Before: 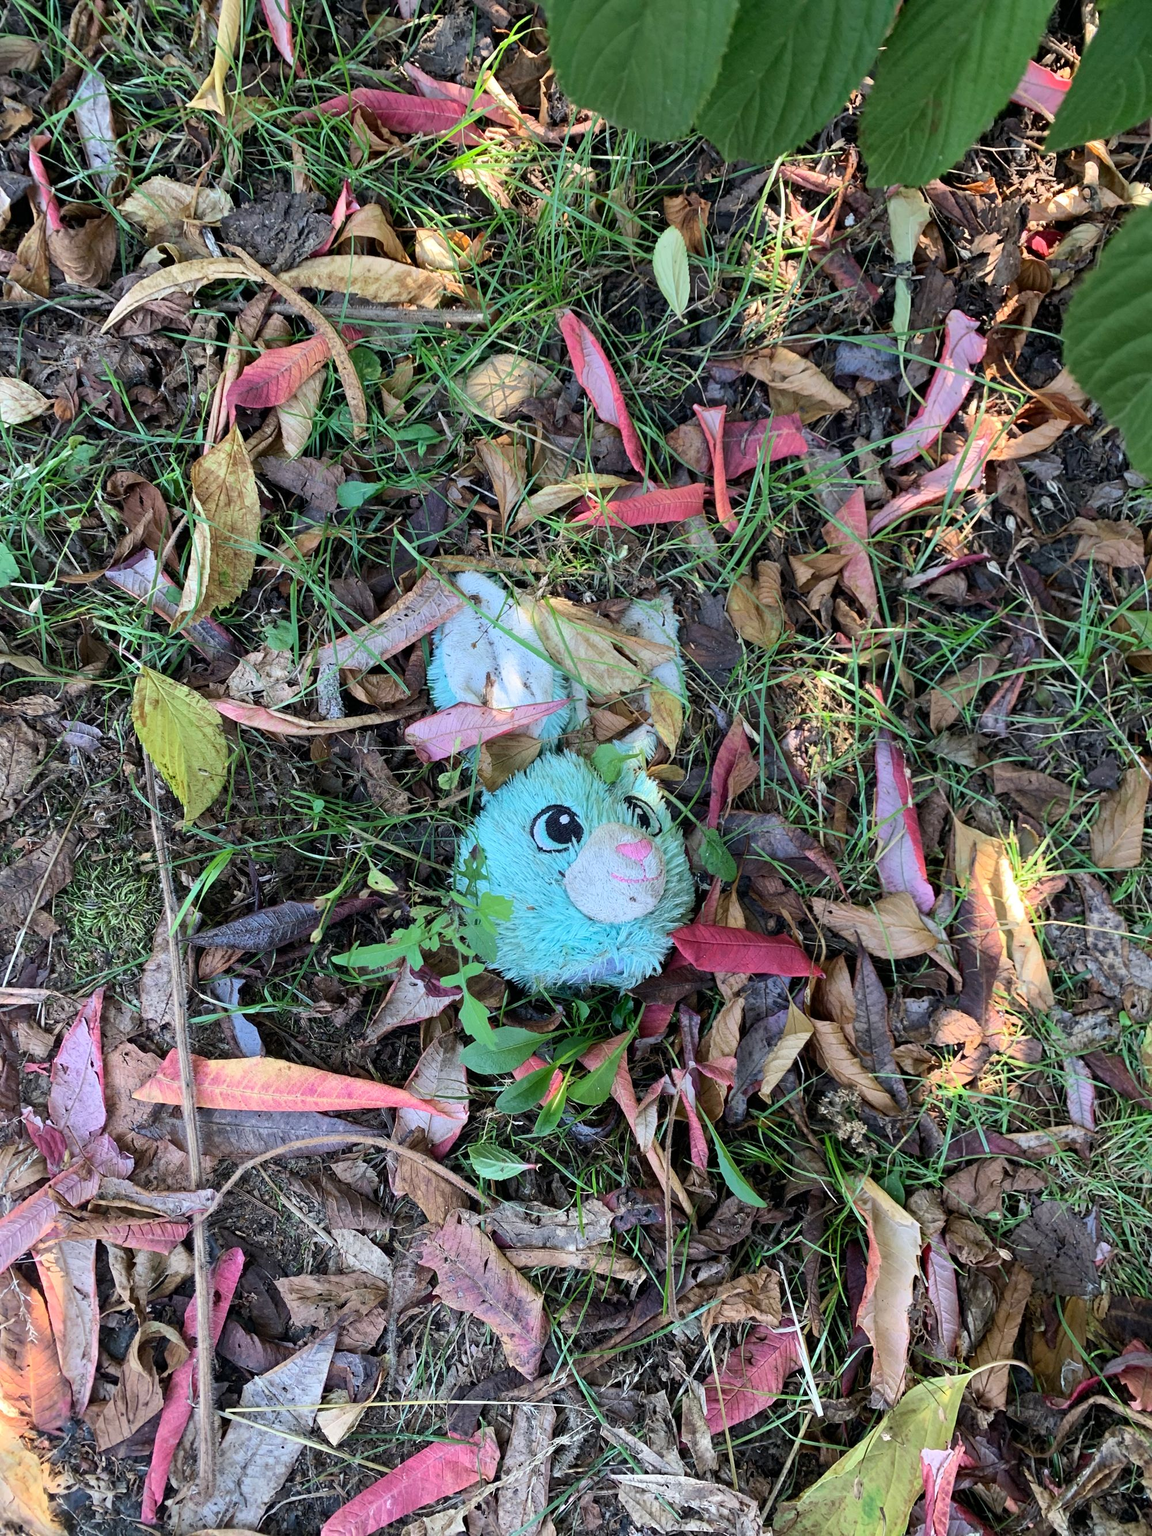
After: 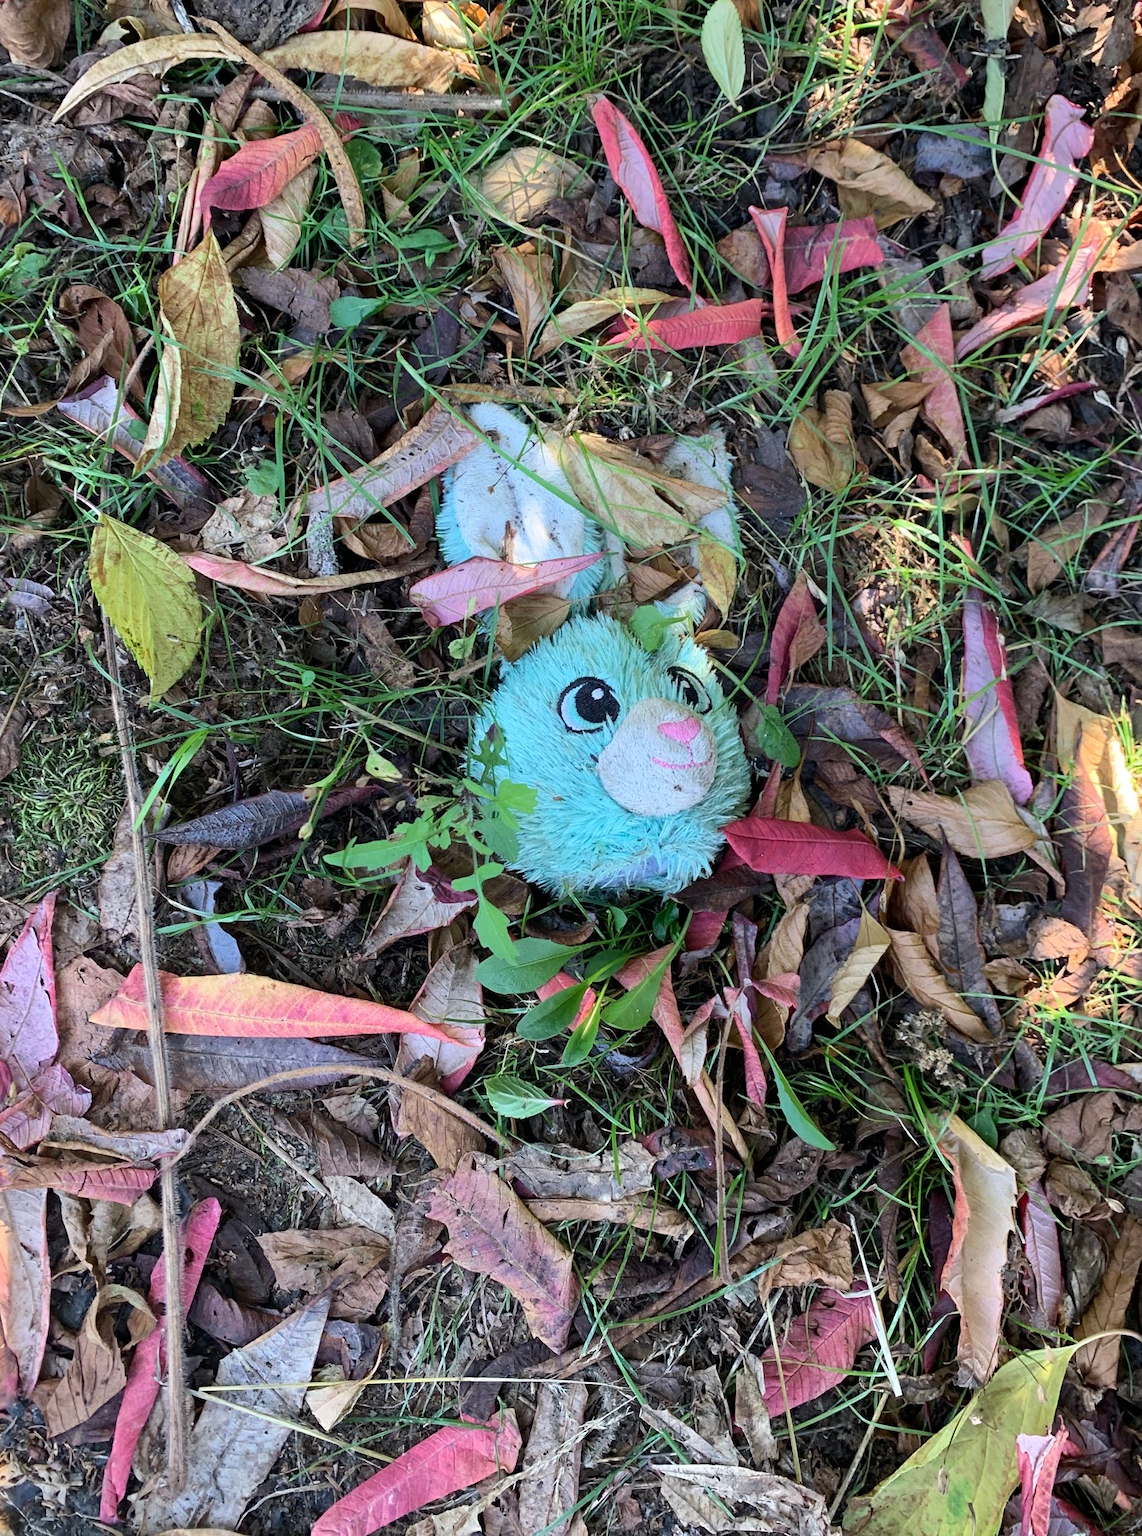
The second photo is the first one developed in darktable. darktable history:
crop and rotate: left 4.912%, top 14.94%, right 10.713%
